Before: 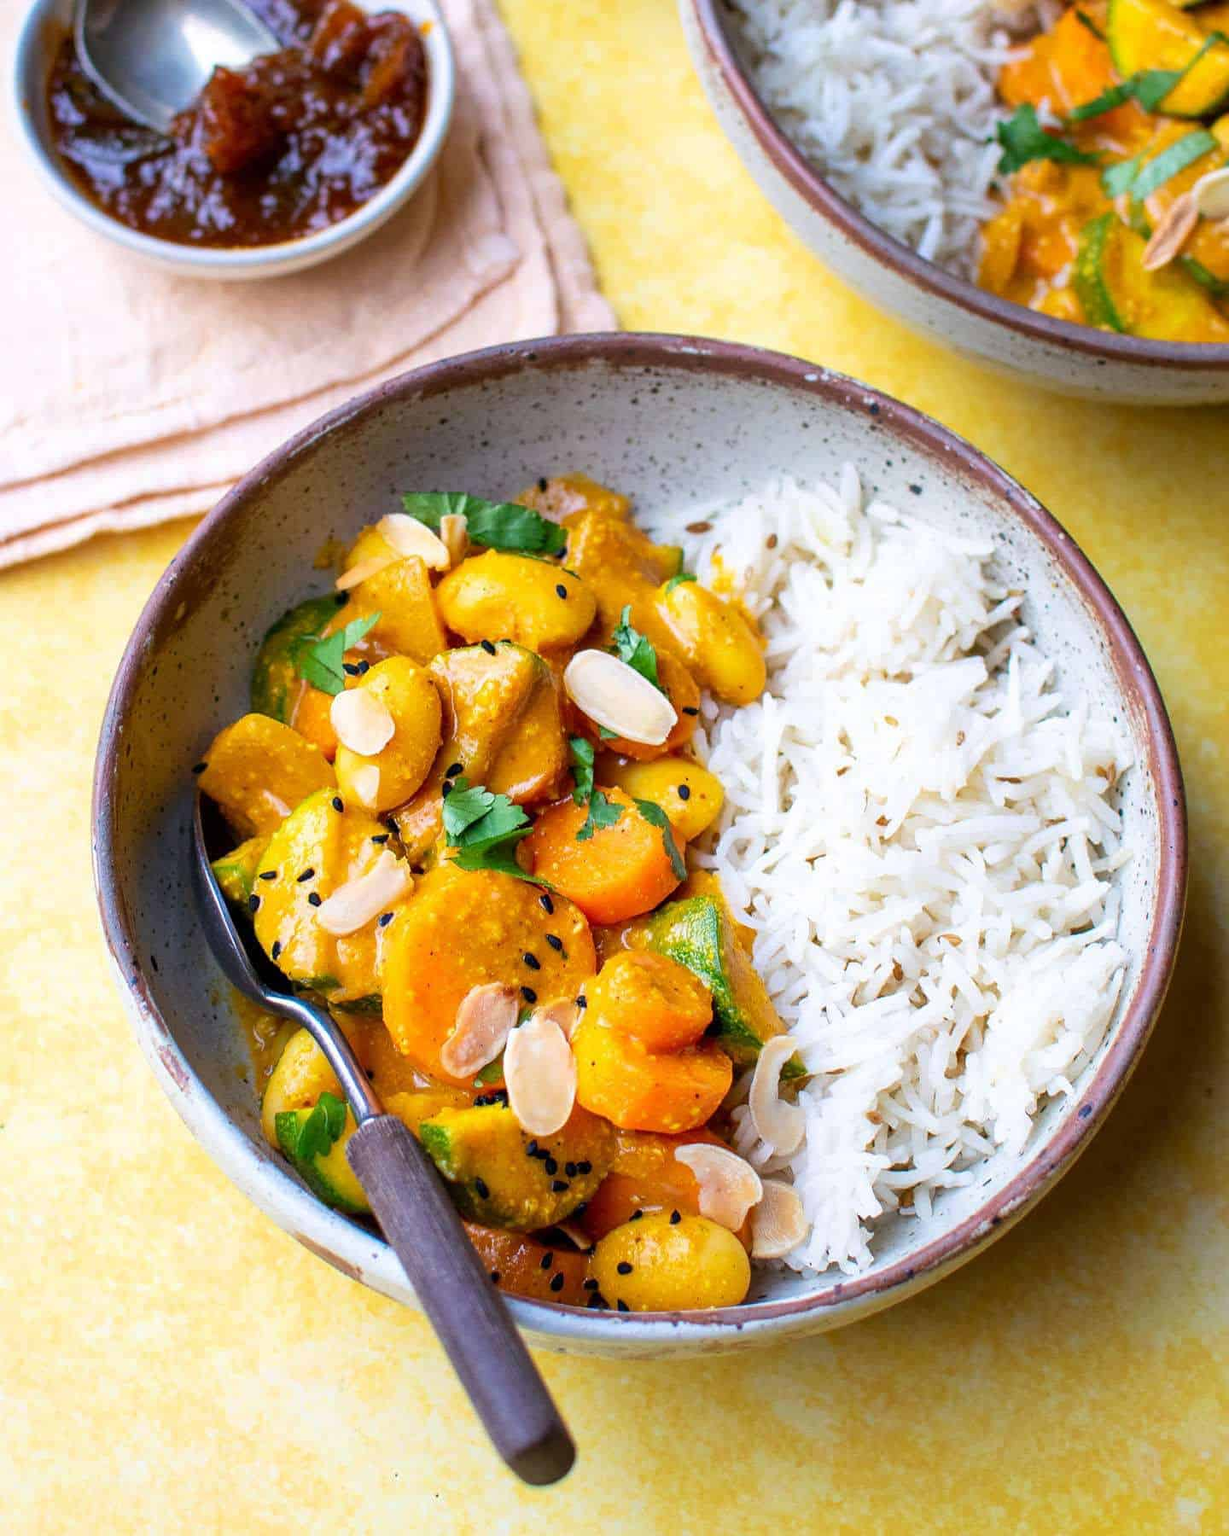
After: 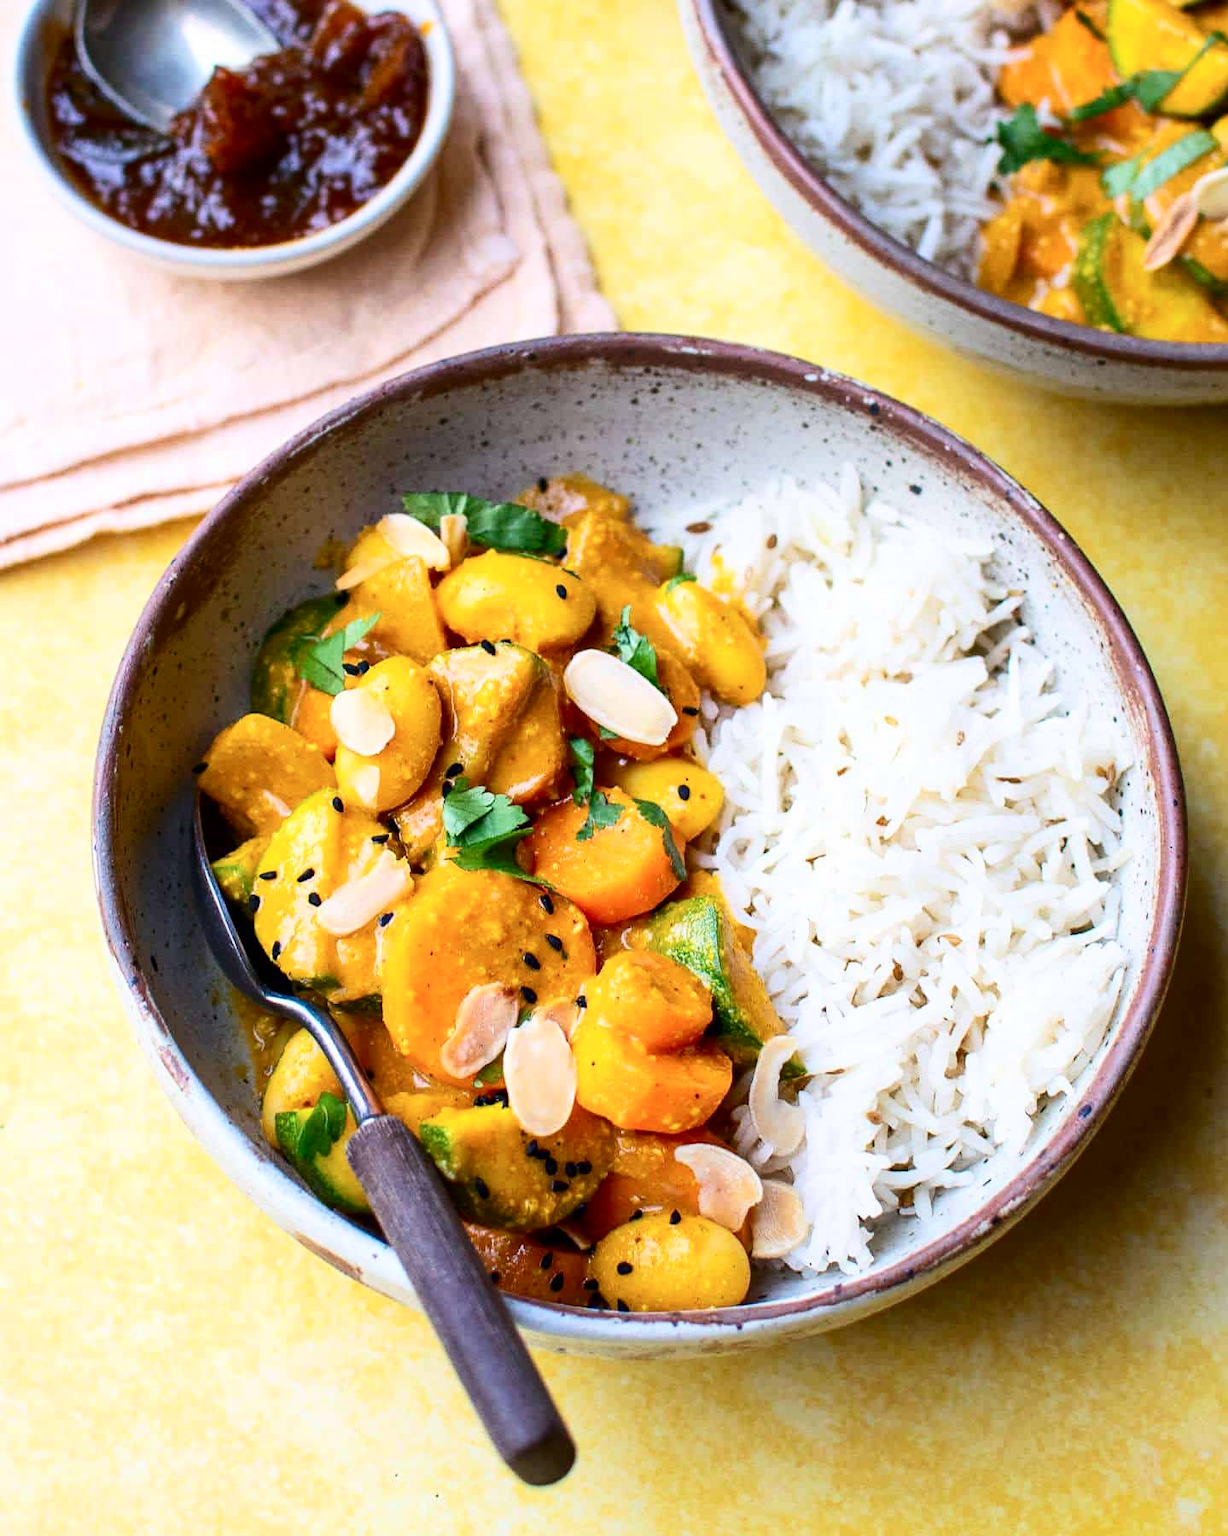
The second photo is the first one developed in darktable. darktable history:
exposure: compensate highlight preservation false
contrast brightness saturation: contrast 0.22
